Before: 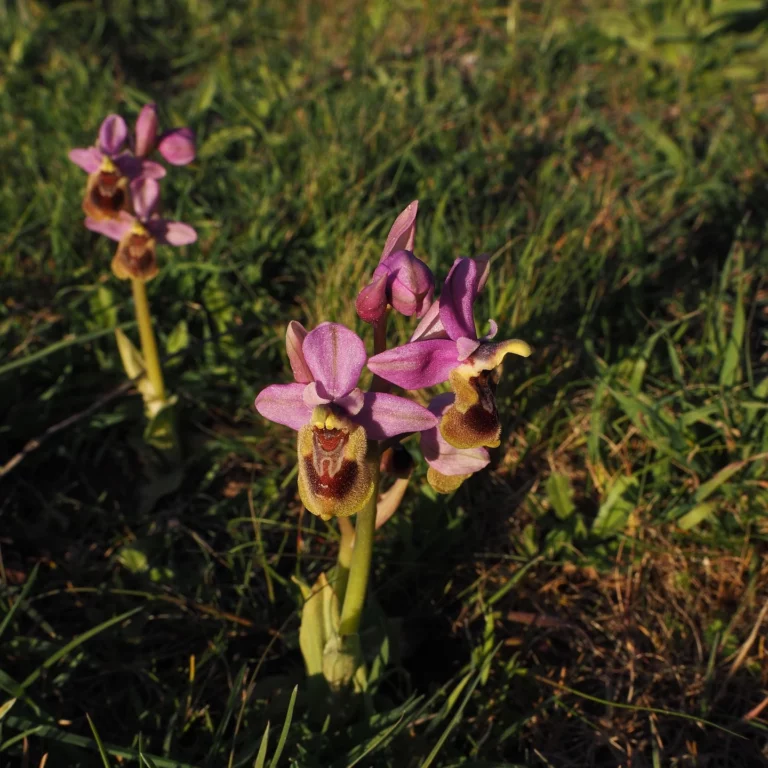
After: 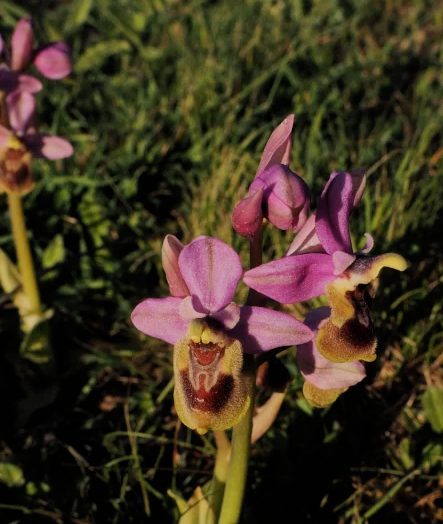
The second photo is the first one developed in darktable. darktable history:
crop: left 16.202%, top 11.208%, right 26.045%, bottom 20.557%
filmic rgb: black relative exposure -7.15 EV, white relative exposure 5.36 EV, hardness 3.02, color science v6 (2022)
